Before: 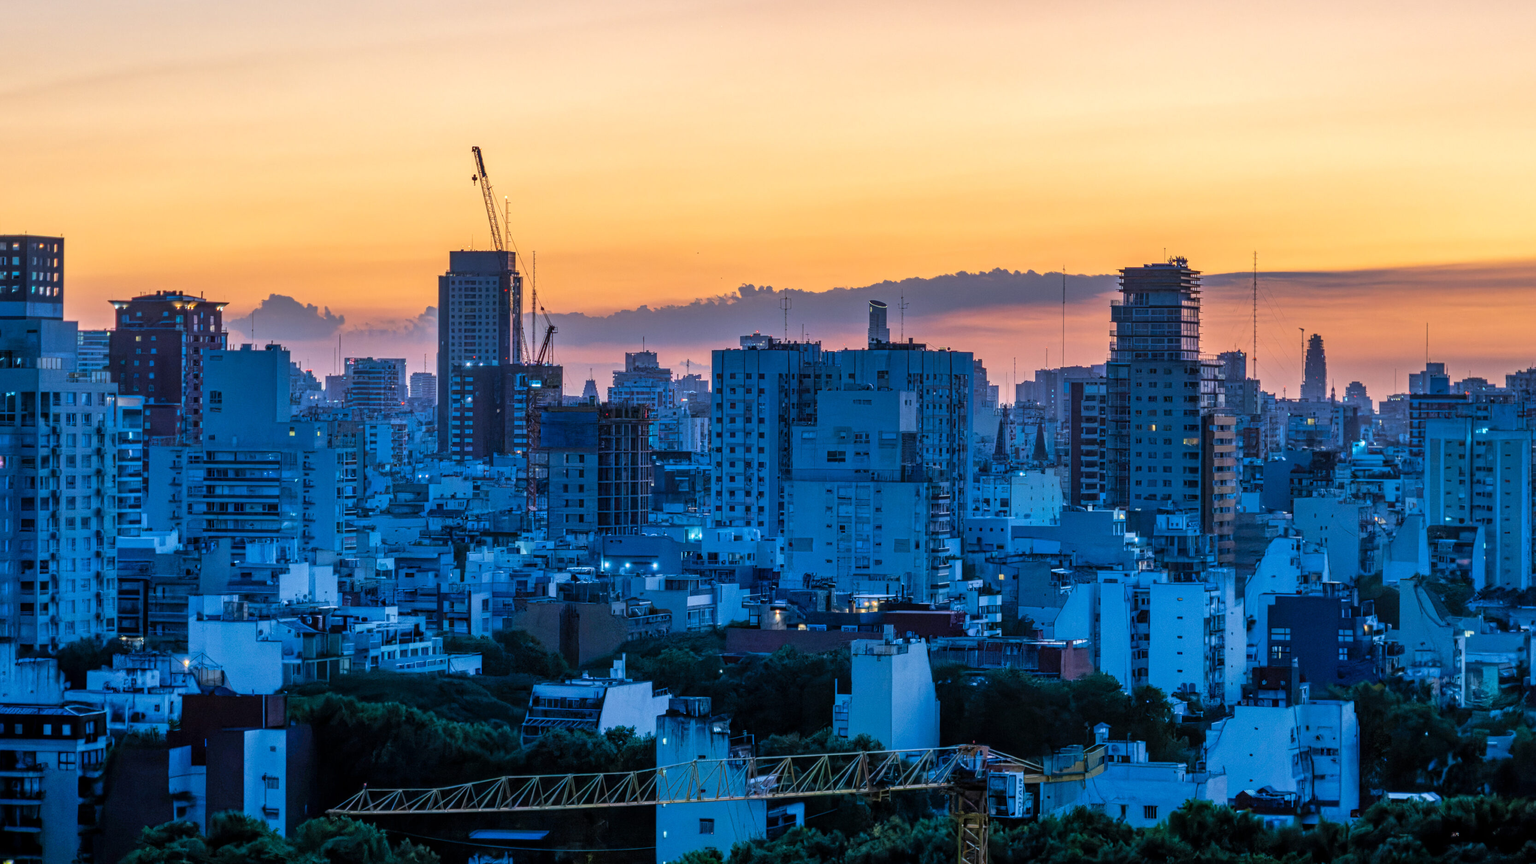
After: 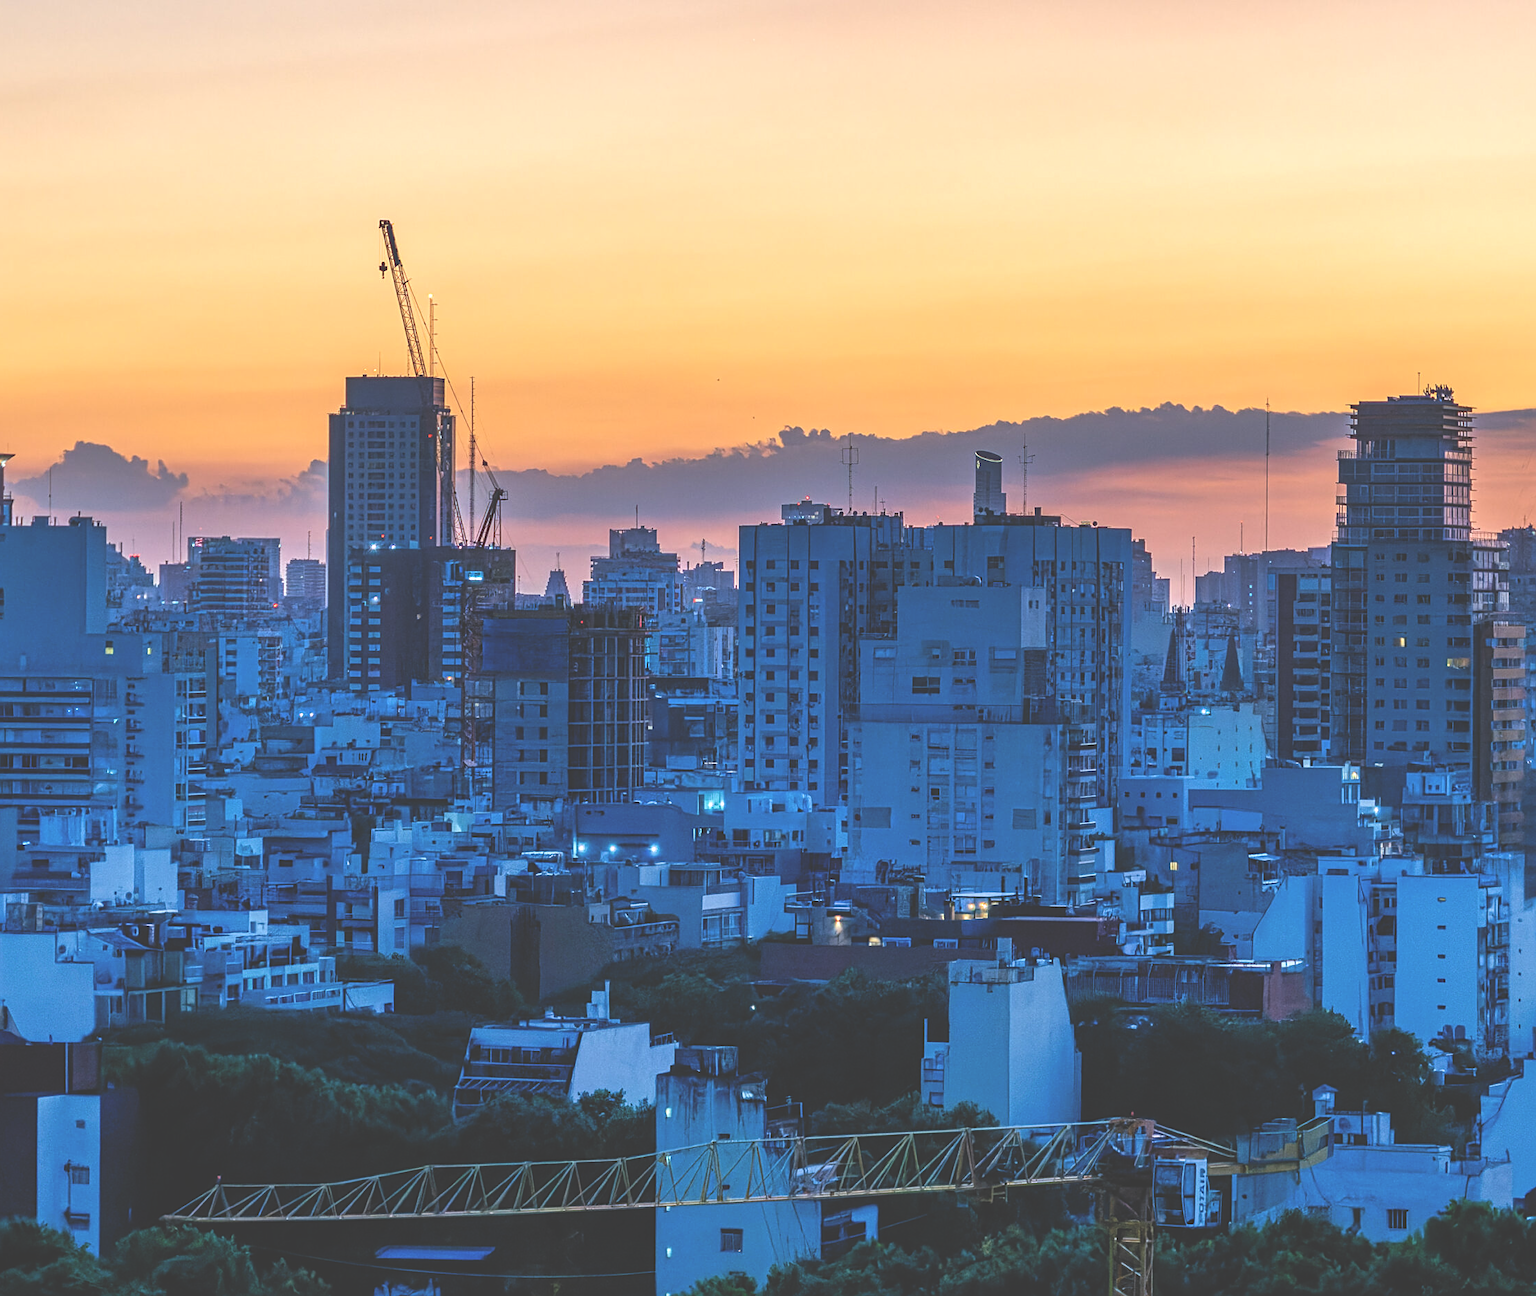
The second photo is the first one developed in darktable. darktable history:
crop and rotate: left 14.292%, right 19.041%
sharpen: on, module defaults
exposure: black level correction -0.041, exposure 0.064 EV, compensate highlight preservation false
